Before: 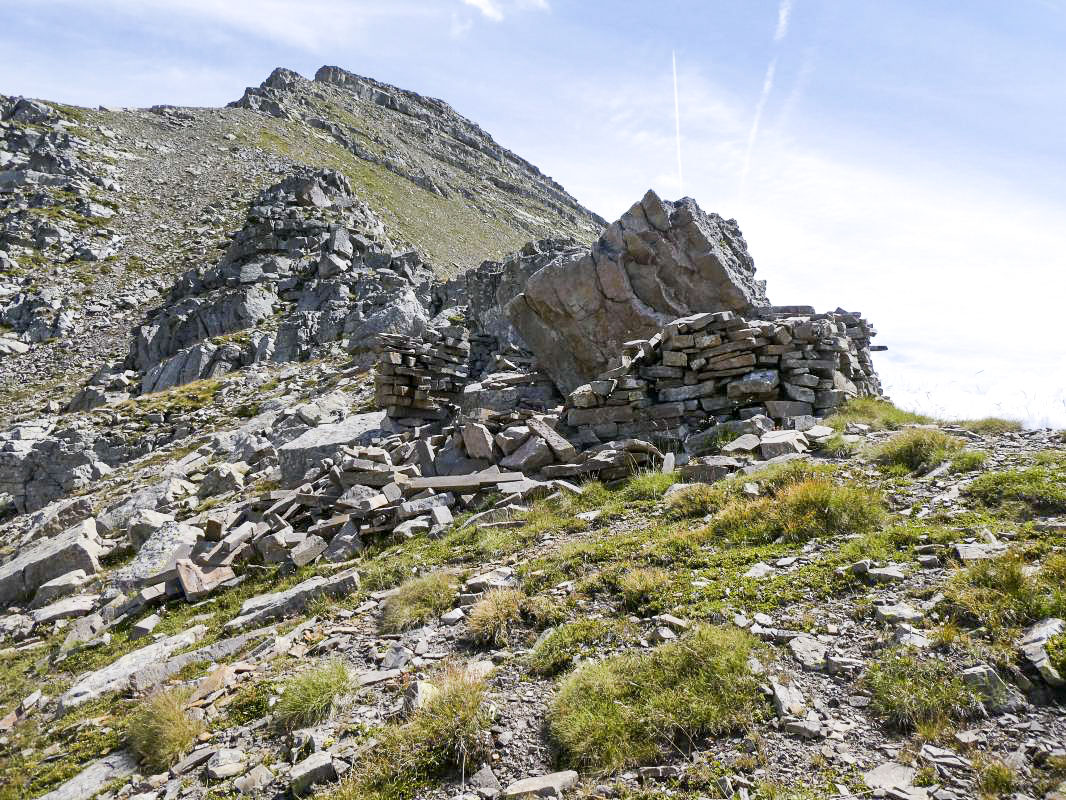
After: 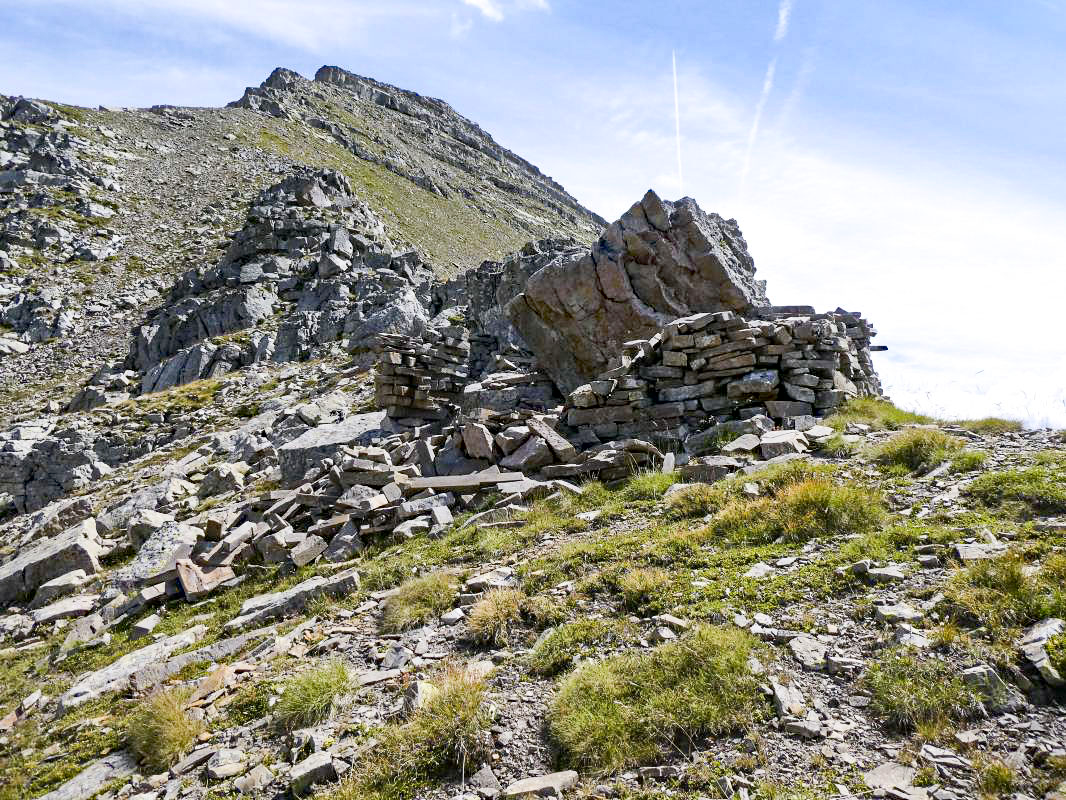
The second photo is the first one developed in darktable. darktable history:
haze removal: strength 0.53, distance 0.925, compatibility mode true, adaptive false
contrast brightness saturation: contrast 0.1, brightness 0.02, saturation 0.02
